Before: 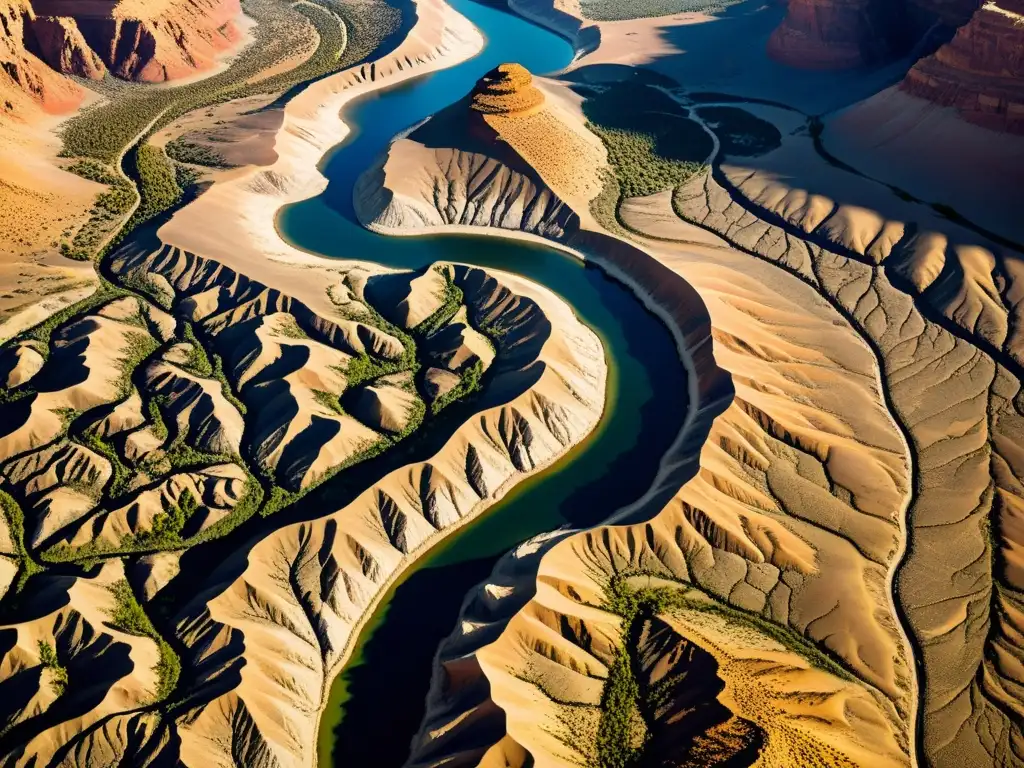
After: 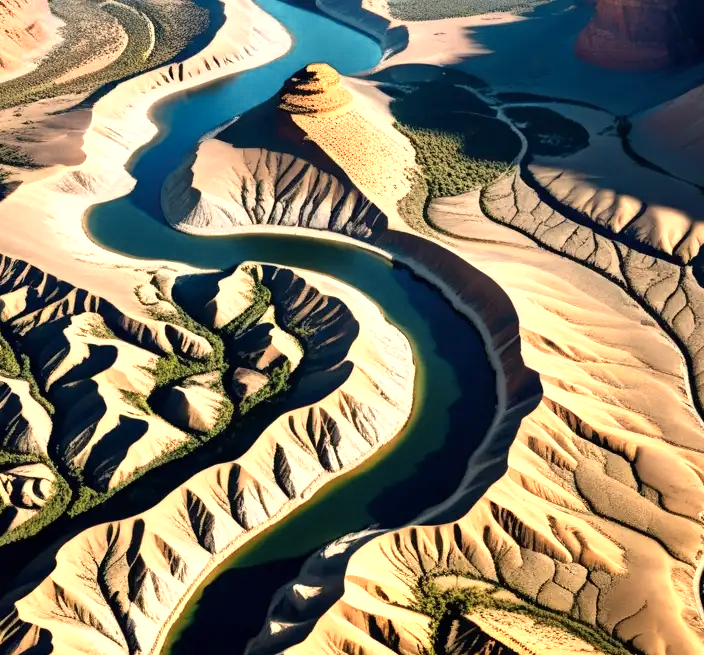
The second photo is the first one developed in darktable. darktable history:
color zones: curves: ch0 [(0.018, 0.548) (0.197, 0.654) (0.425, 0.447) (0.605, 0.658) (0.732, 0.579)]; ch1 [(0.105, 0.531) (0.224, 0.531) (0.386, 0.39) (0.618, 0.456) (0.732, 0.456) (0.956, 0.421)]; ch2 [(0.039, 0.583) (0.215, 0.465) (0.399, 0.544) (0.465, 0.548) (0.614, 0.447) (0.724, 0.43) (0.882, 0.623) (0.956, 0.632)]
crop: left 18.81%, right 12.378%, bottom 14.163%
